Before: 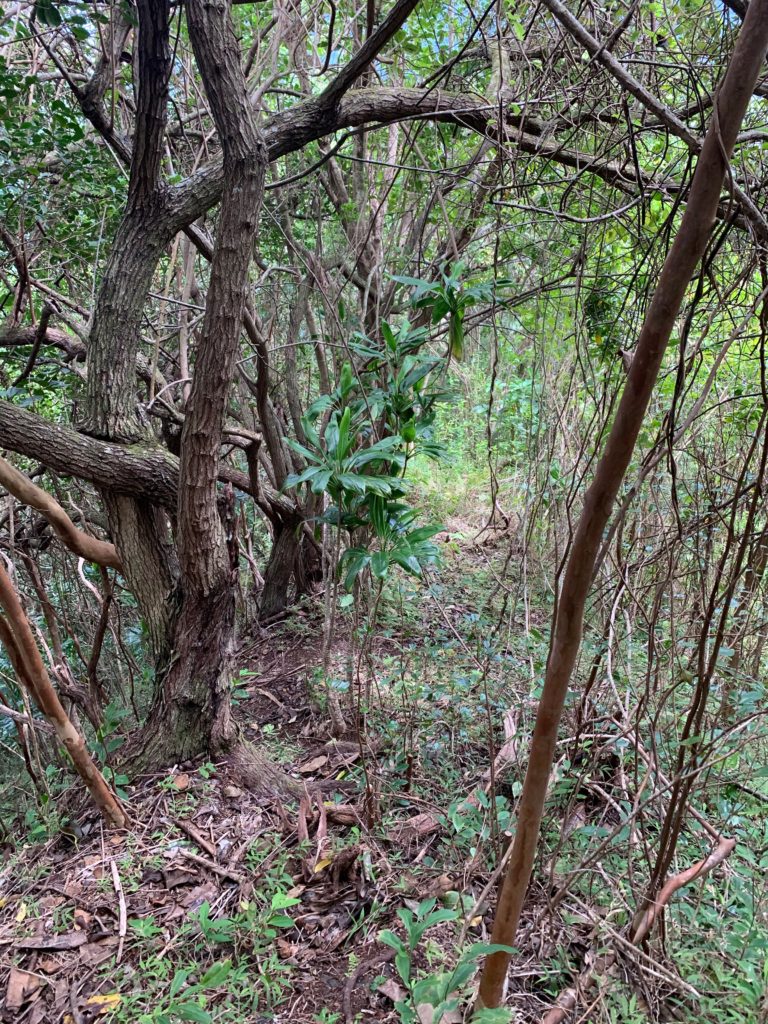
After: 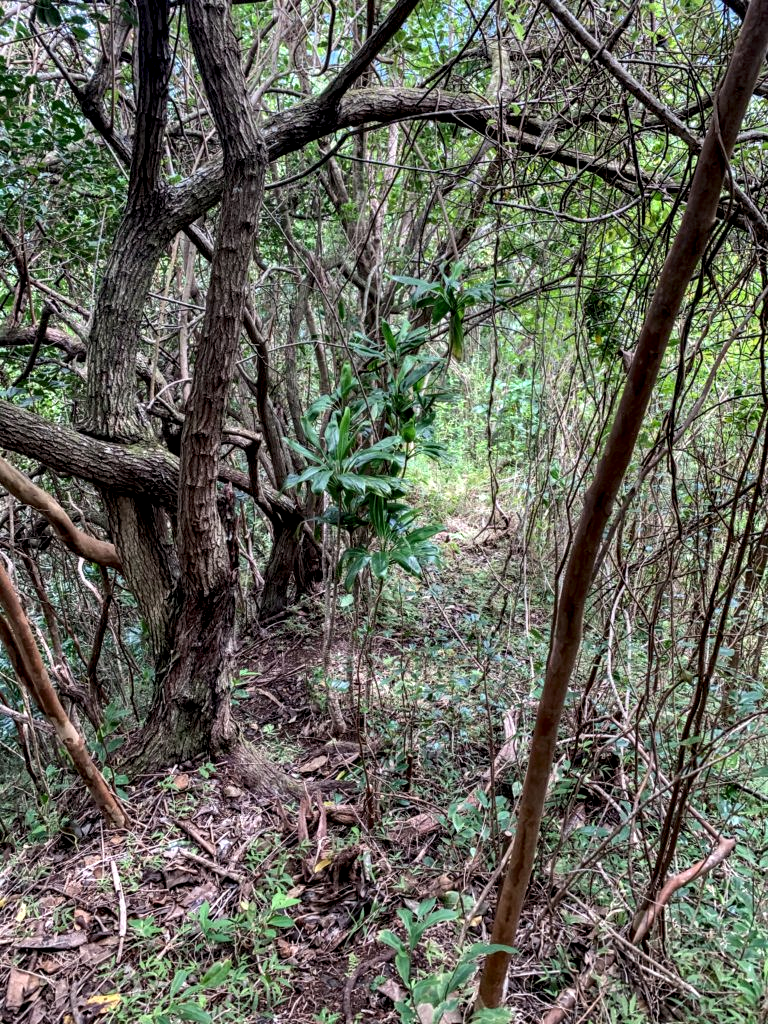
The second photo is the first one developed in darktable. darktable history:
local contrast: highlights 60%, shadows 60%, detail 160%
exposure: exposure -0.151 EV, compensate highlight preservation false
